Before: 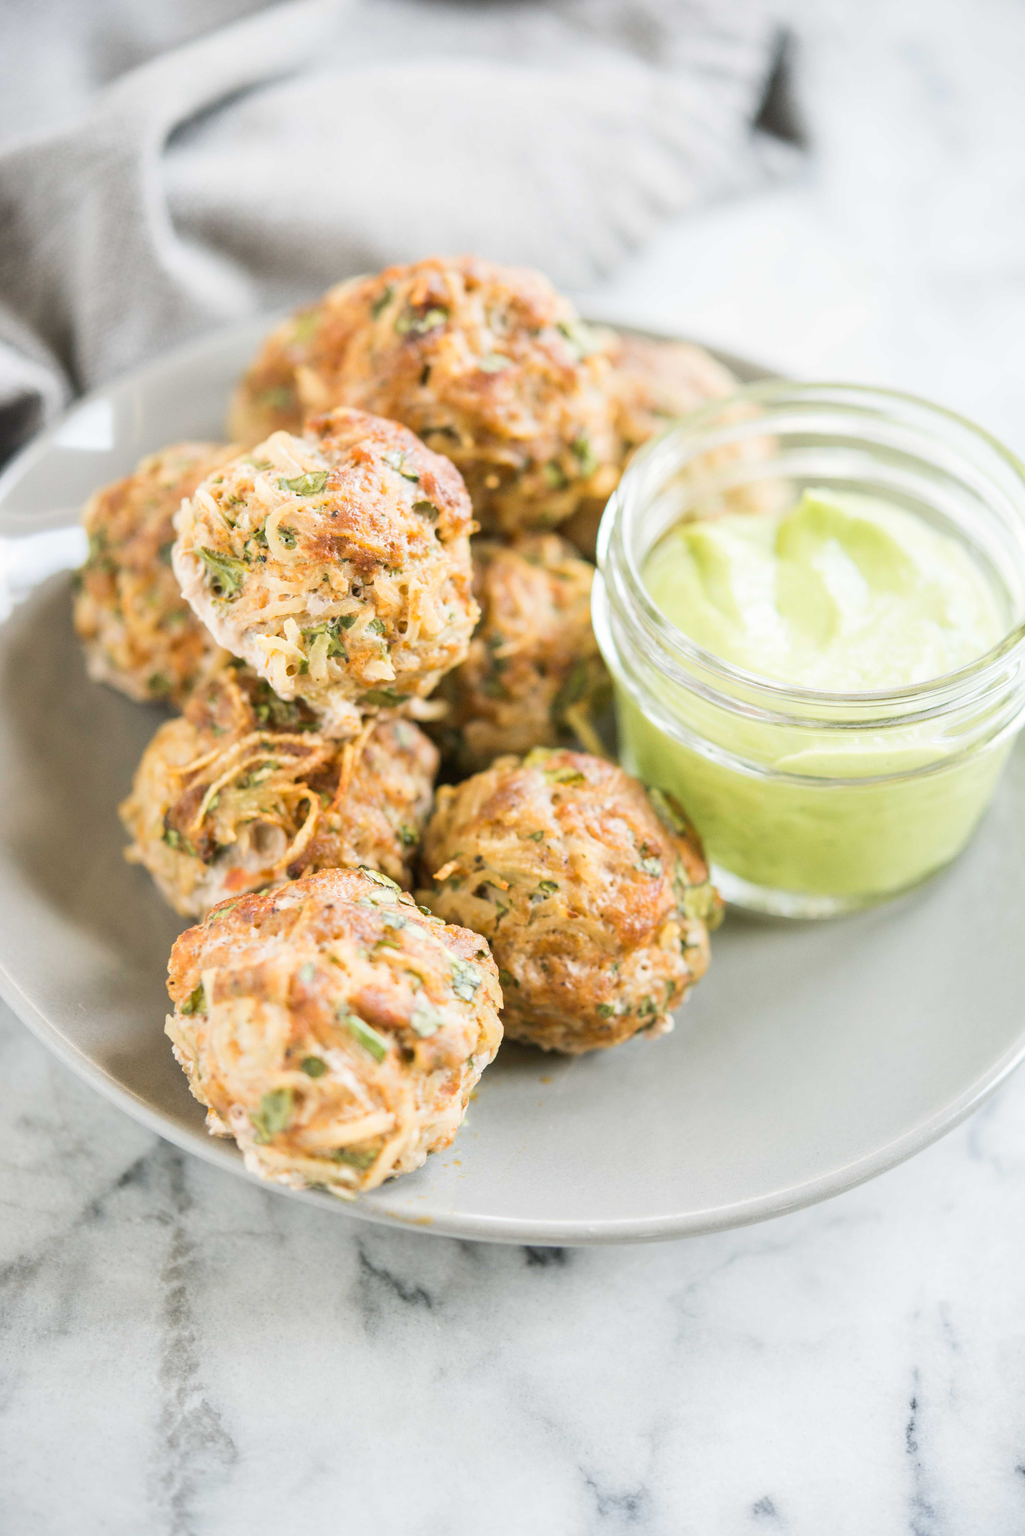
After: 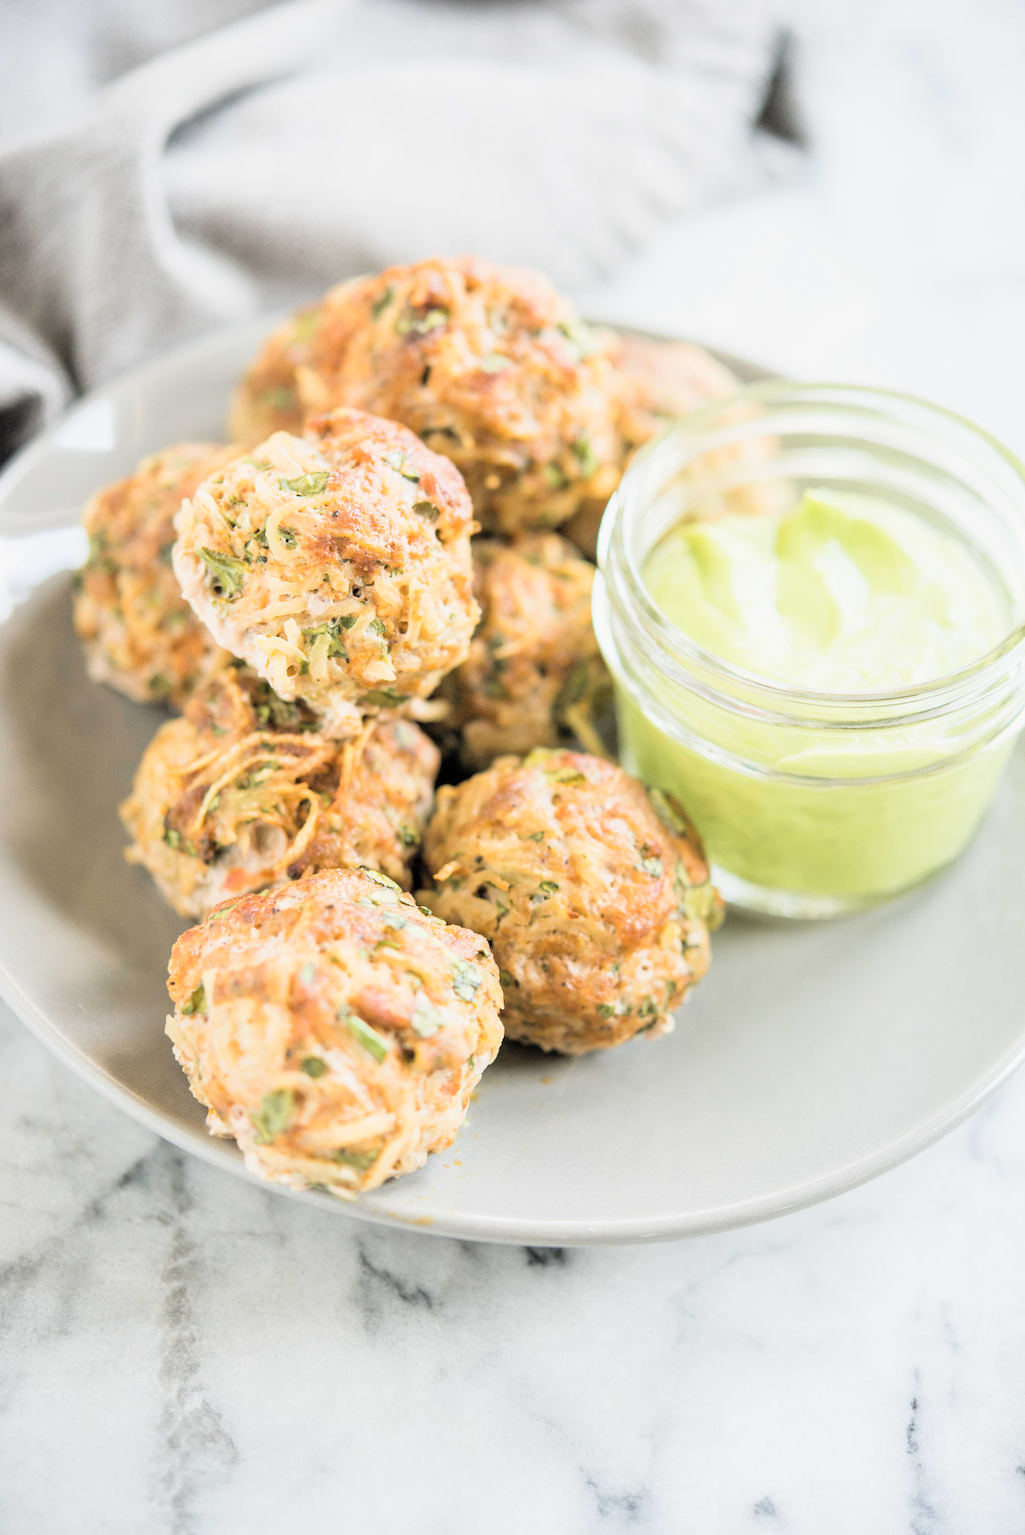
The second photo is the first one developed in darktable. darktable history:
contrast brightness saturation: brightness 0.15
filmic rgb: black relative exposure -4.93 EV, white relative exposure 2.84 EV, hardness 3.72
